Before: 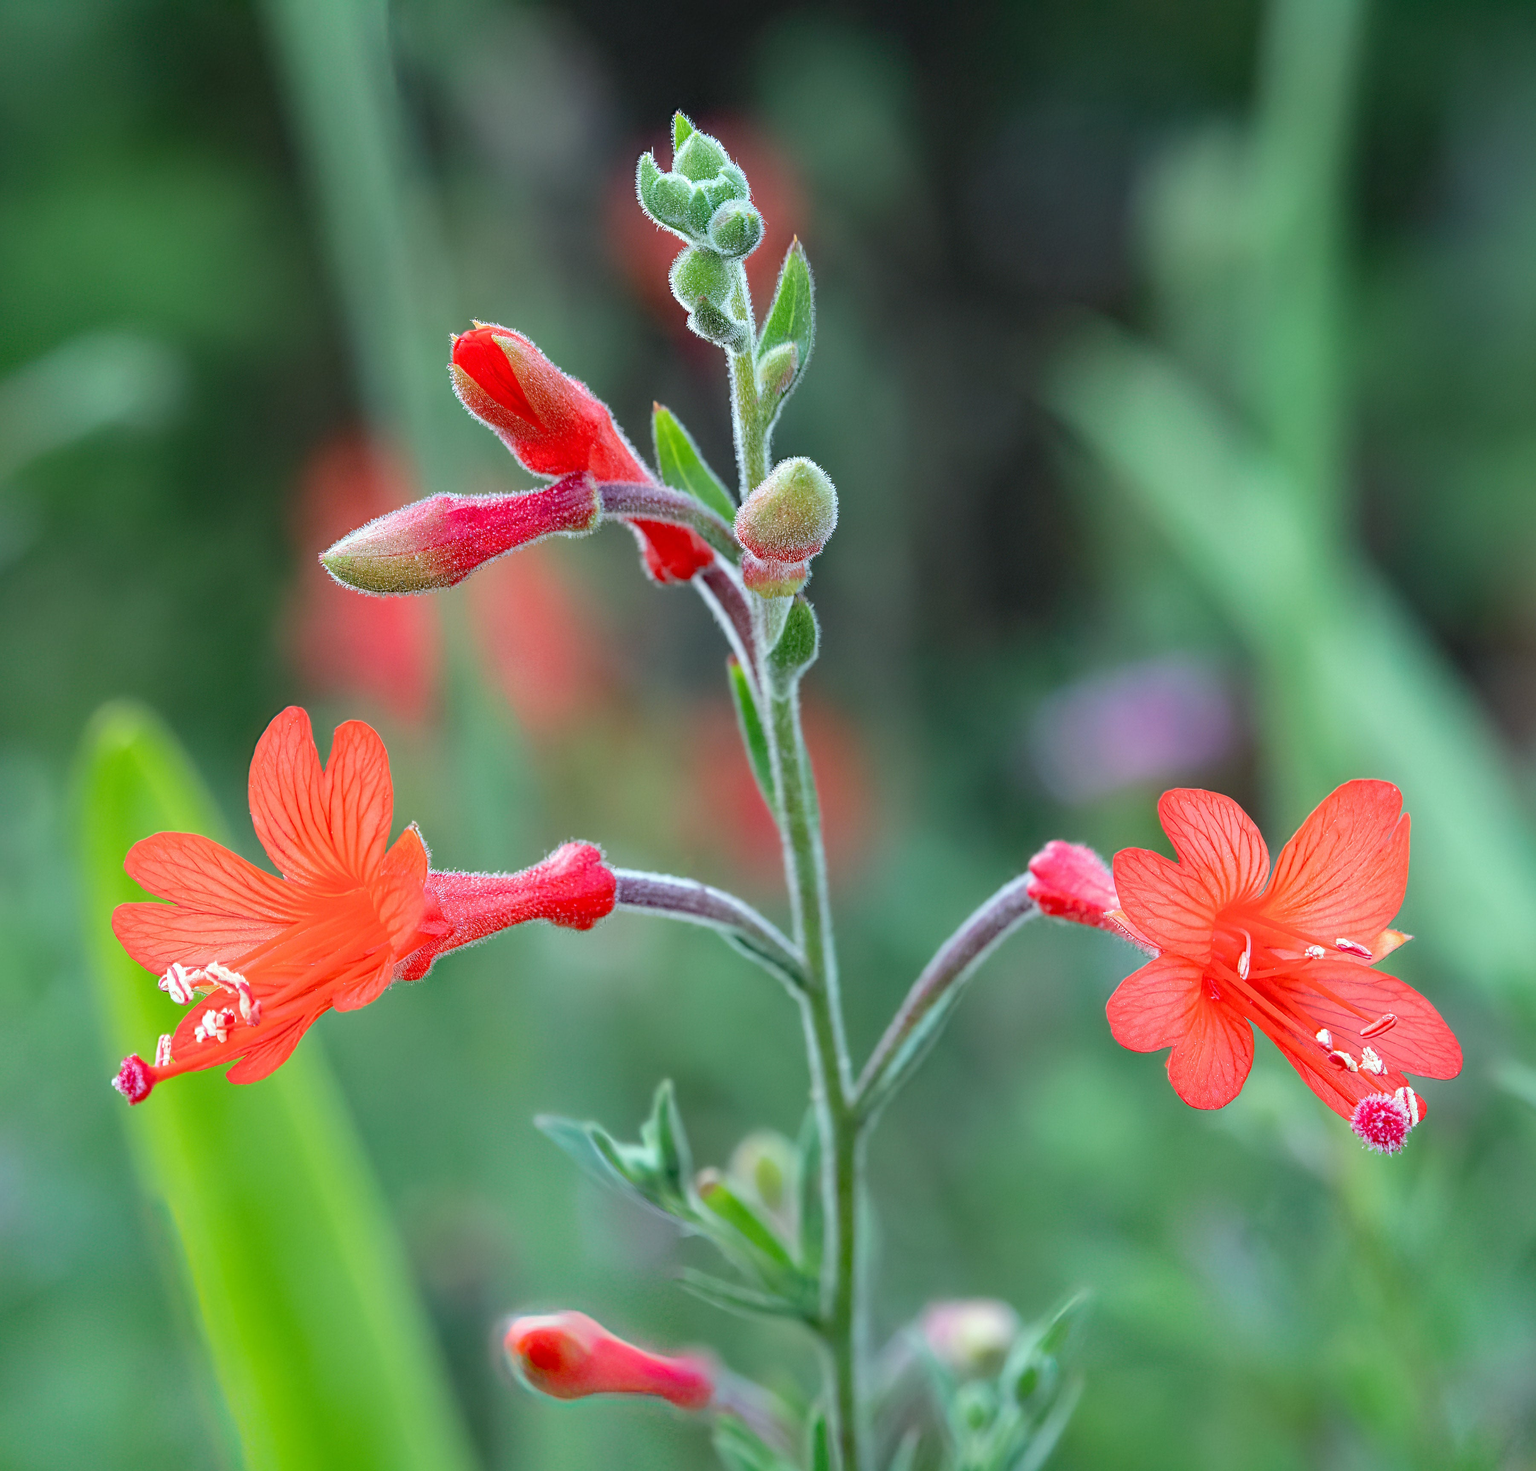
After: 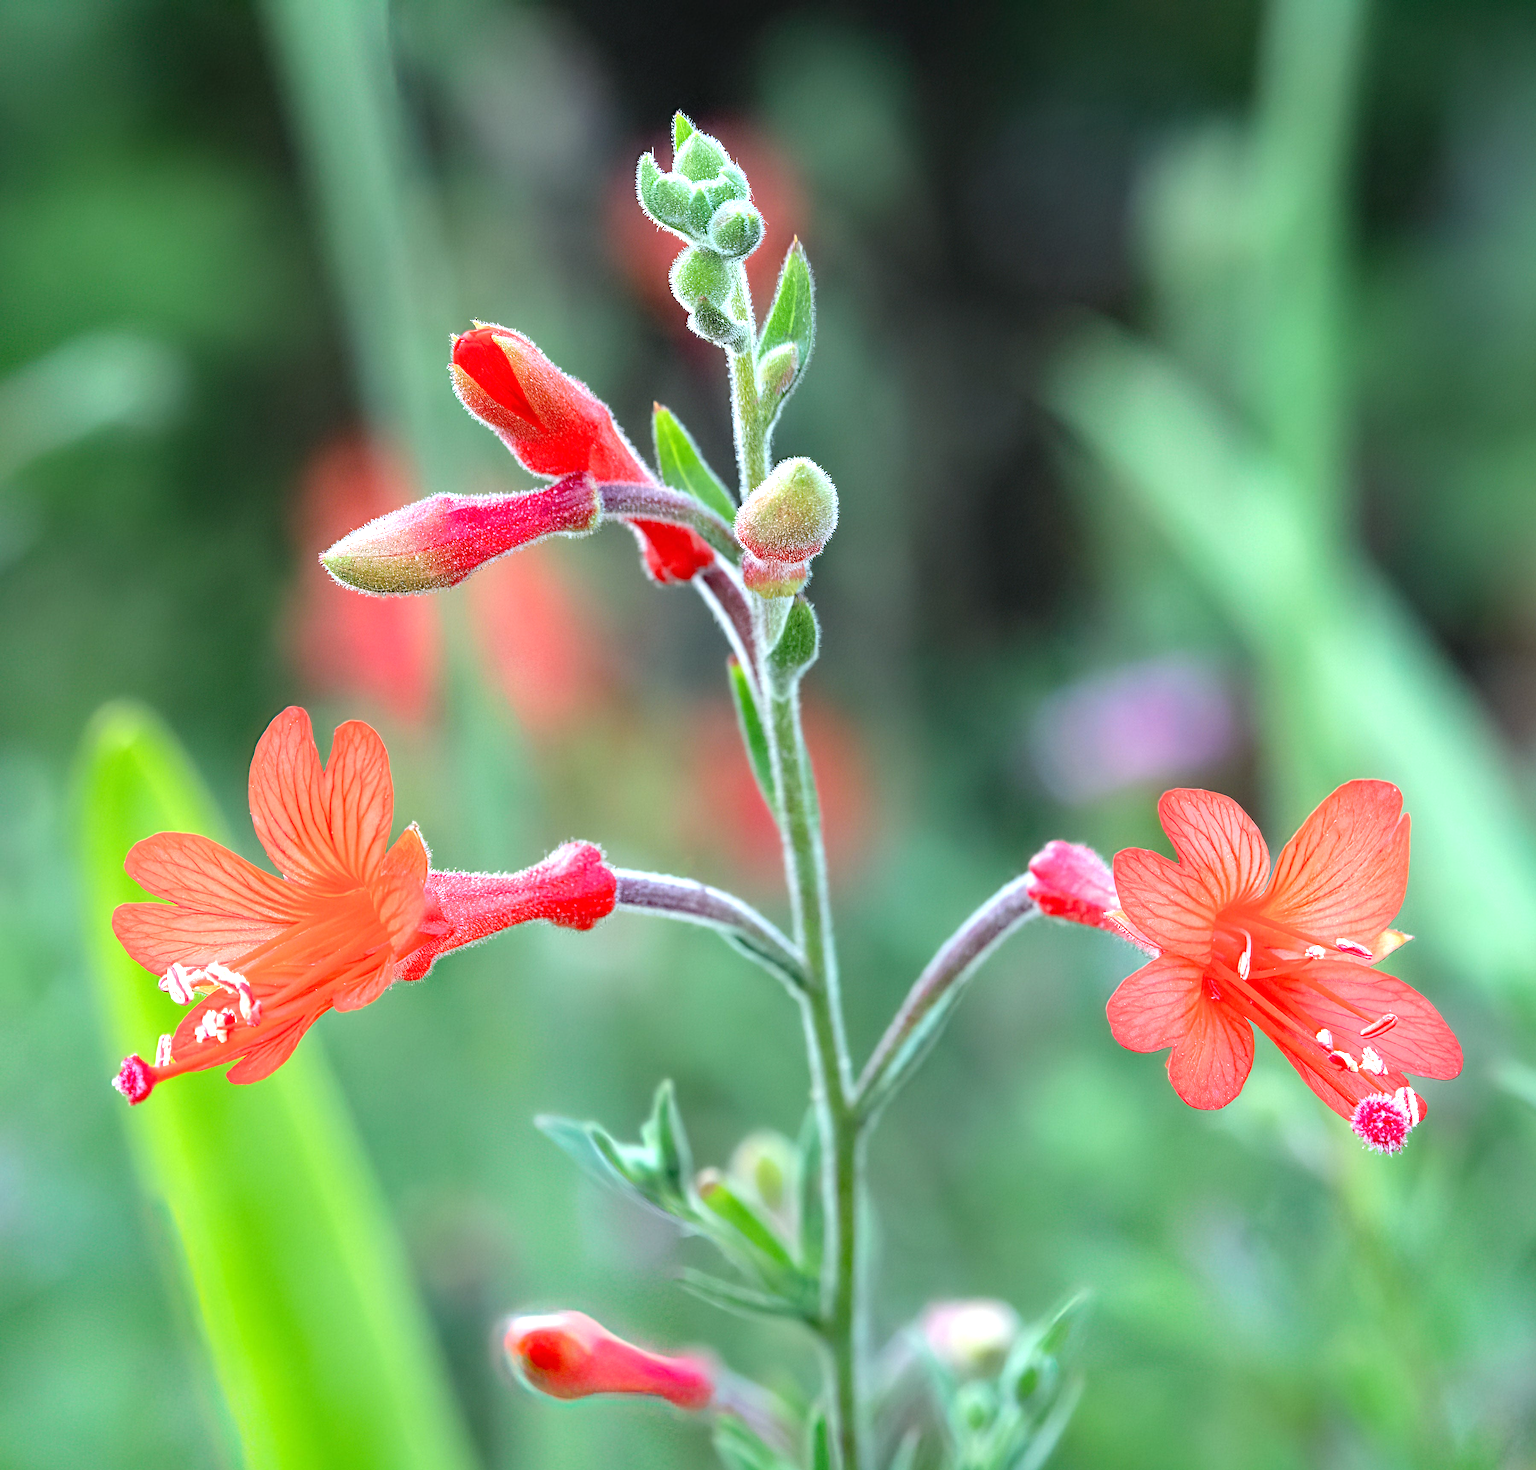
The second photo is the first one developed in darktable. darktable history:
tone equalizer: -8 EV -0.75 EV, -7 EV -0.711 EV, -6 EV -0.615 EV, -5 EV -0.378 EV, -3 EV 0.392 EV, -2 EV 0.6 EV, -1 EV 0.677 EV, +0 EV 0.734 EV
